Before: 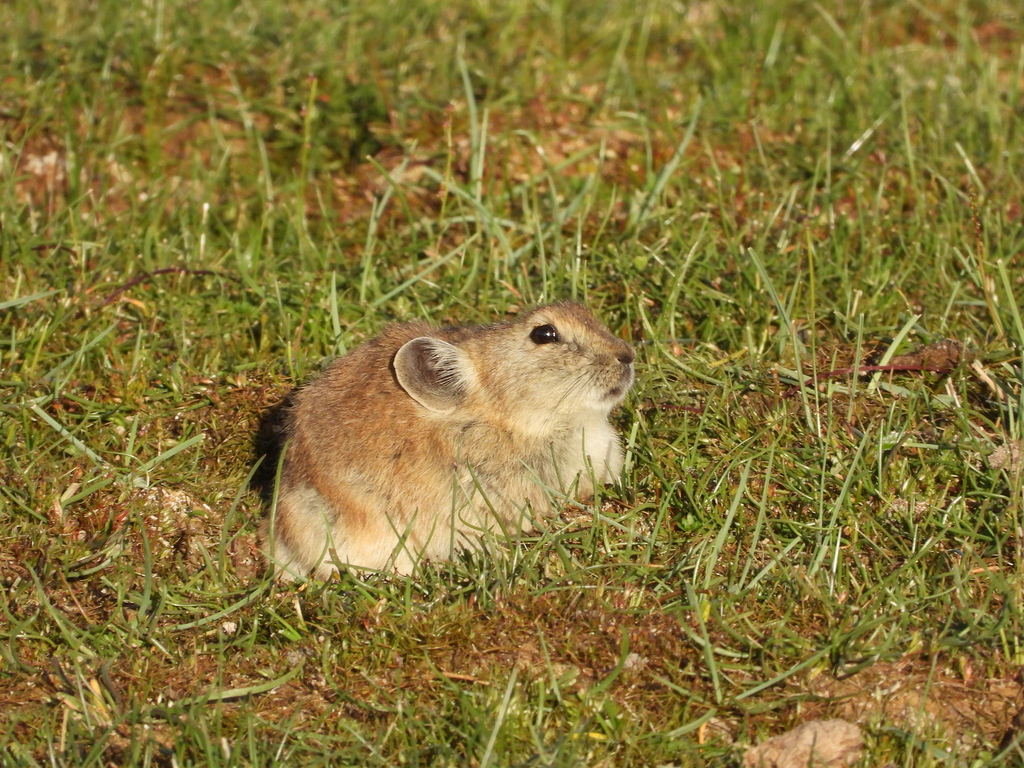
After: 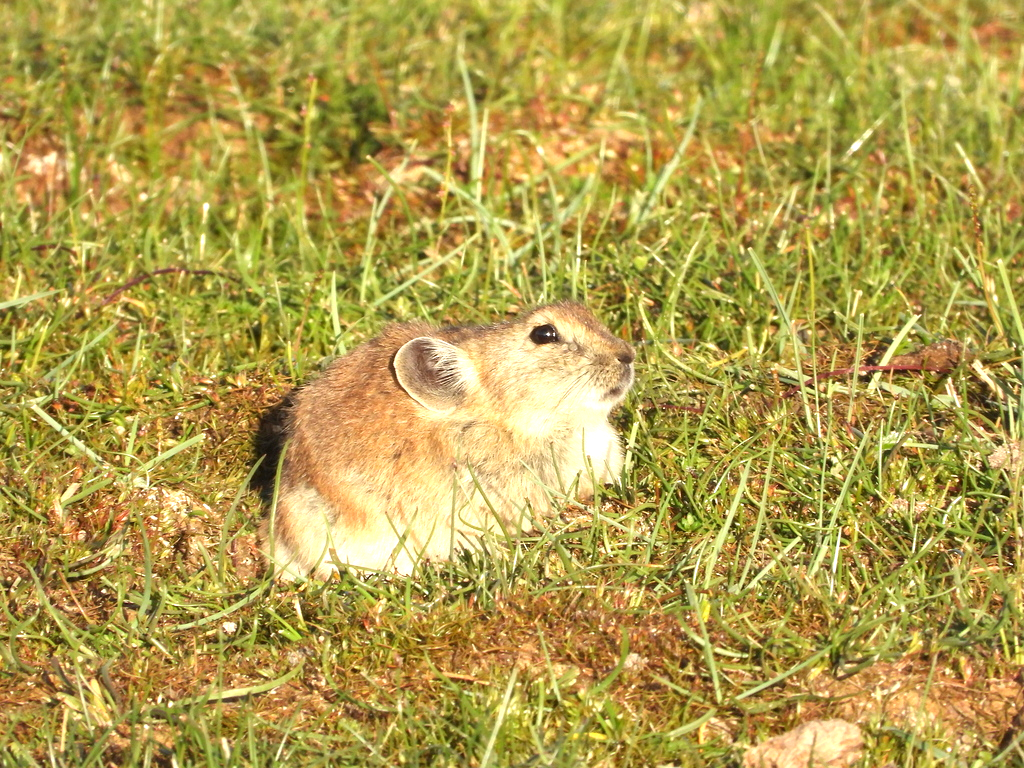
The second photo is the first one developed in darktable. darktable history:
exposure: exposure 0.947 EV, compensate highlight preservation false
